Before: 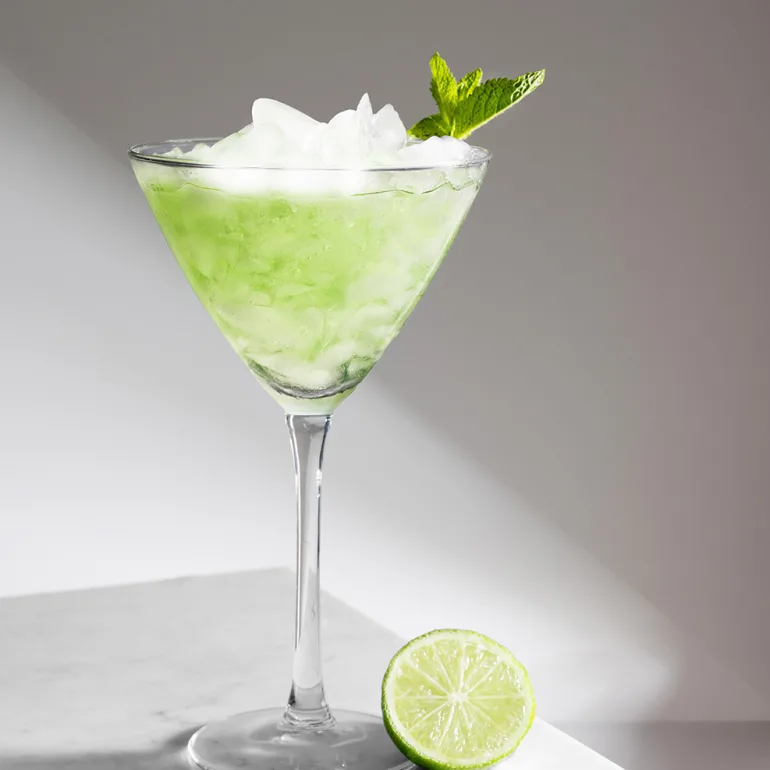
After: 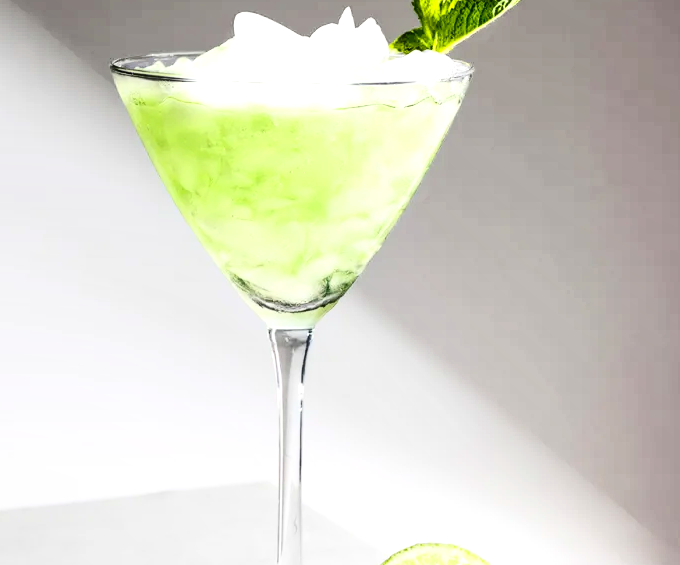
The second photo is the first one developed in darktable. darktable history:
contrast brightness saturation: contrast 0.409, brightness 0.044, saturation 0.248
local contrast: detail 142%
crop and rotate: left 2.437%, top 11.171%, right 9.223%, bottom 15.448%
